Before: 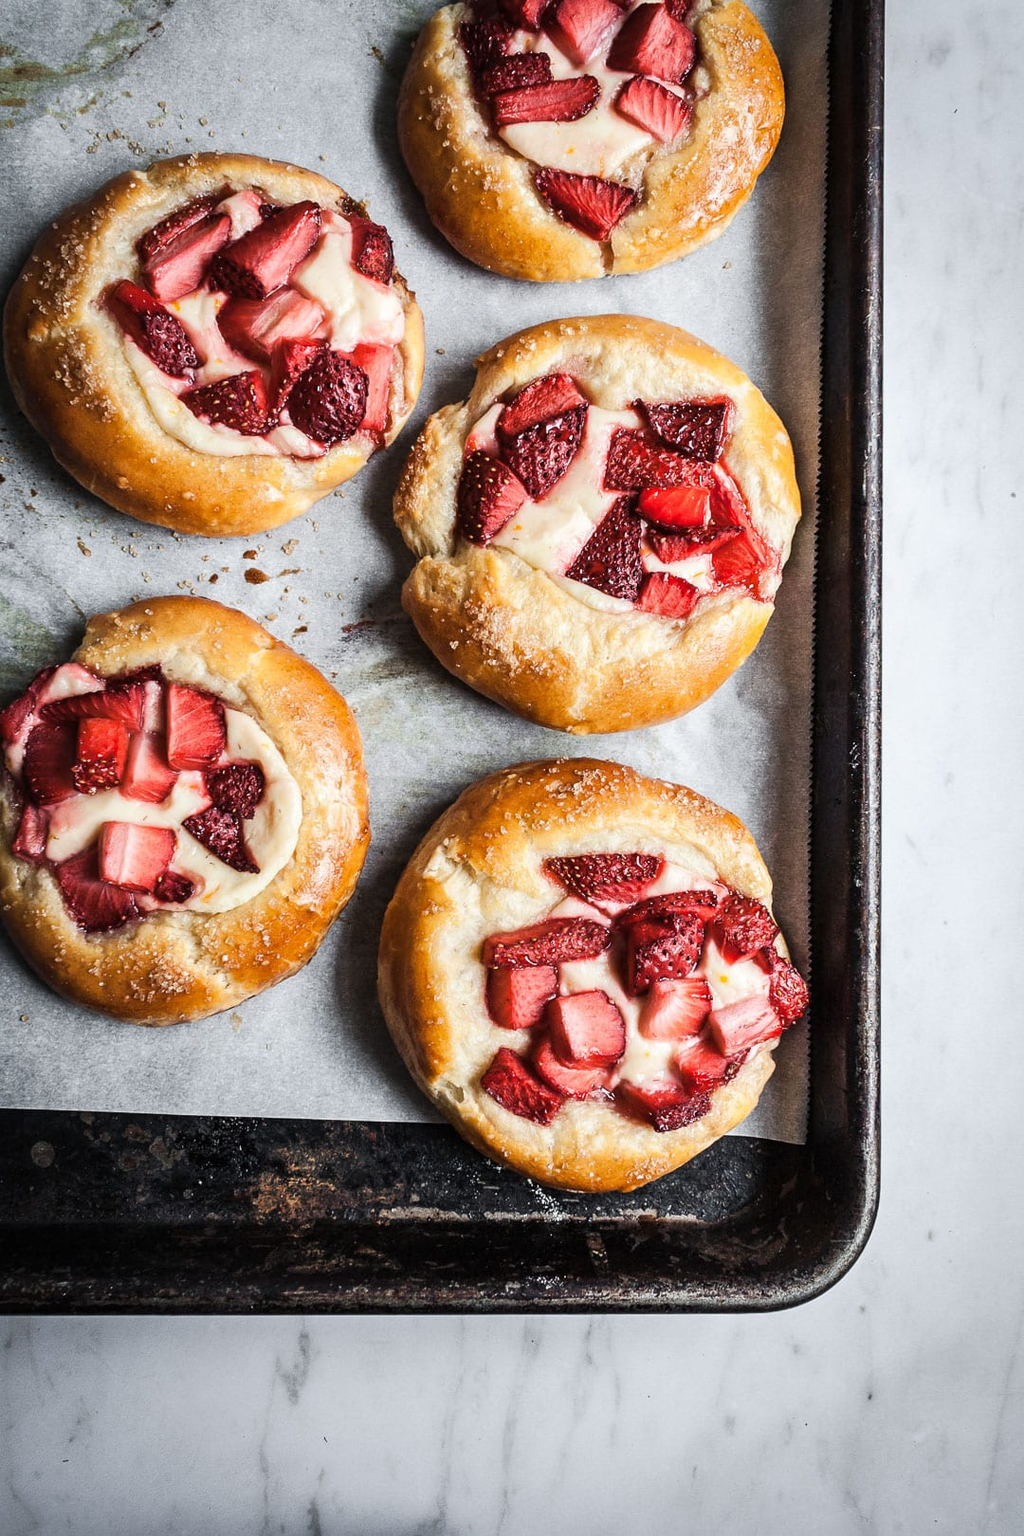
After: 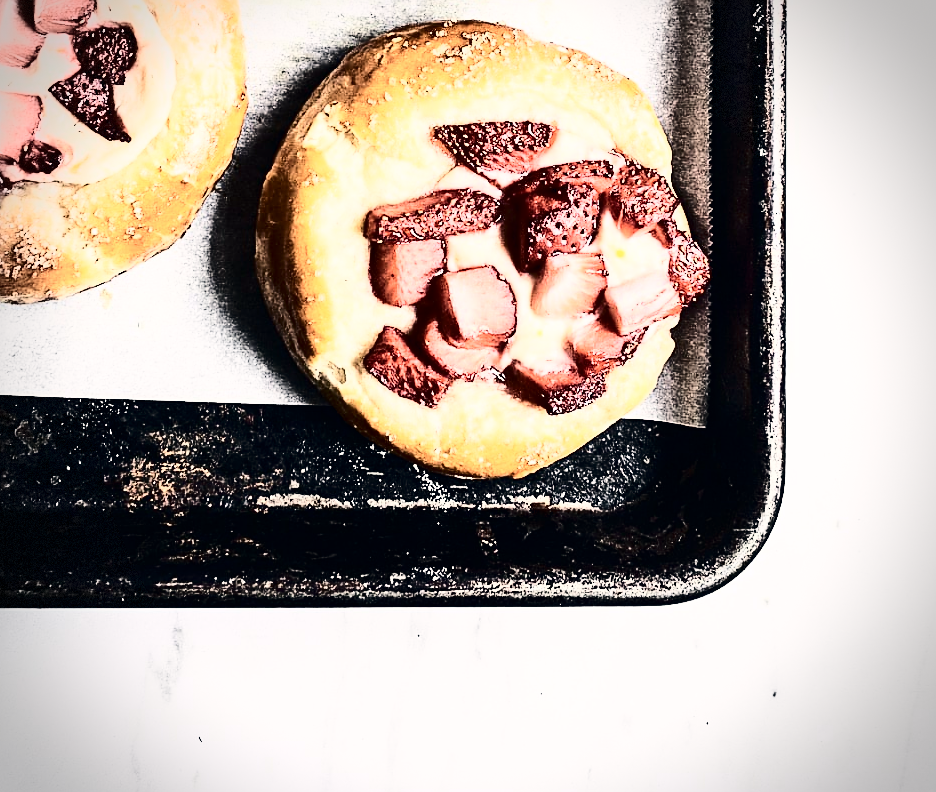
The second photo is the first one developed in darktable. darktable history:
crop and rotate: left 13.306%, top 48.129%, bottom 2.928%
color correction: highlights a* 2.75, highlights b* 5, shadows a* -2.04, shadows b* -4.84, saturation 0.8
vignetting: dithering 8-bit output, unbound false
sharpen: amount 0.6
contrast brightness saturation: contrast 0.5, saturation -0.1
base curve: curves: ch0 [(0, 0) (0.032, 0.037) (0.105, 0.228) (0.435, 0.76) (0.856, 0.983) (1, 1)]
